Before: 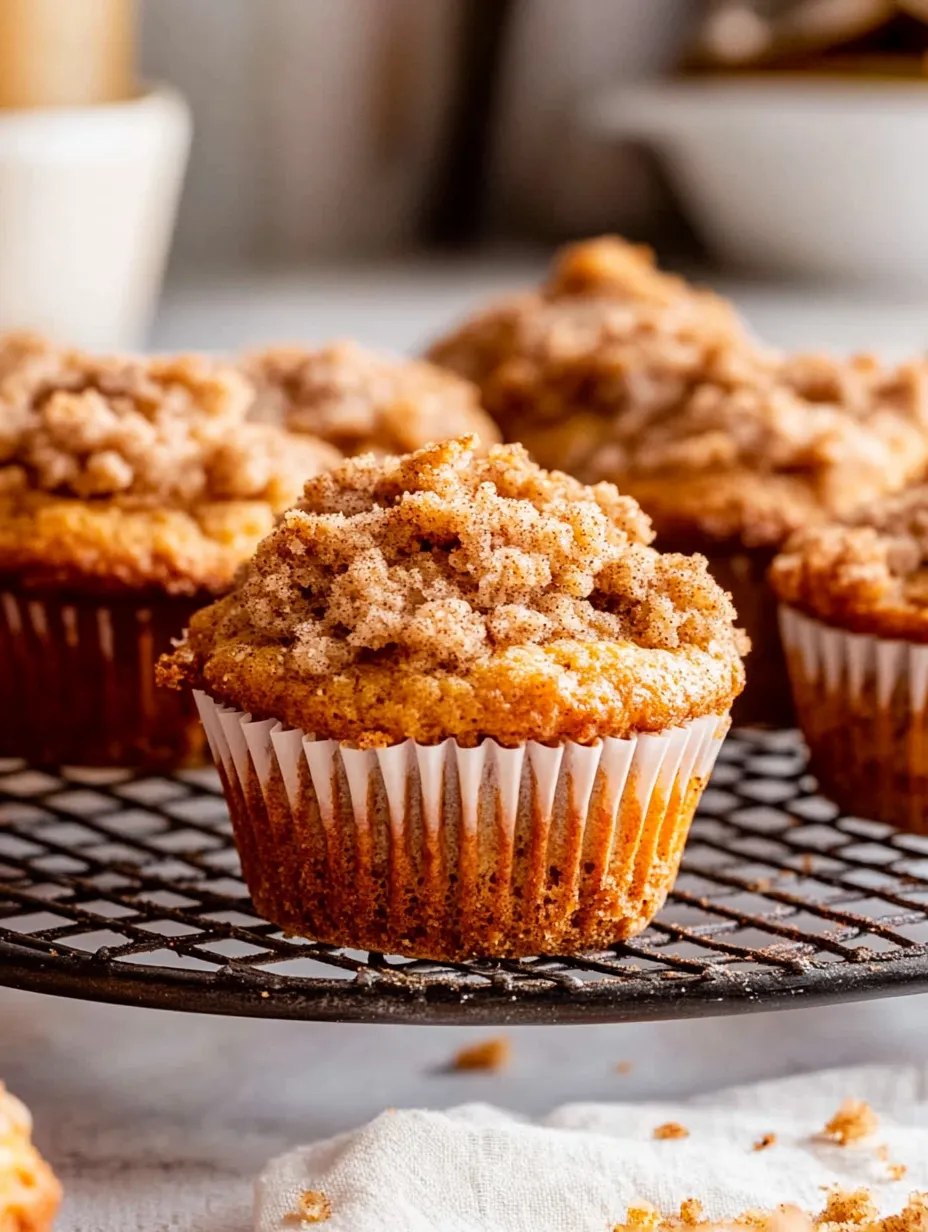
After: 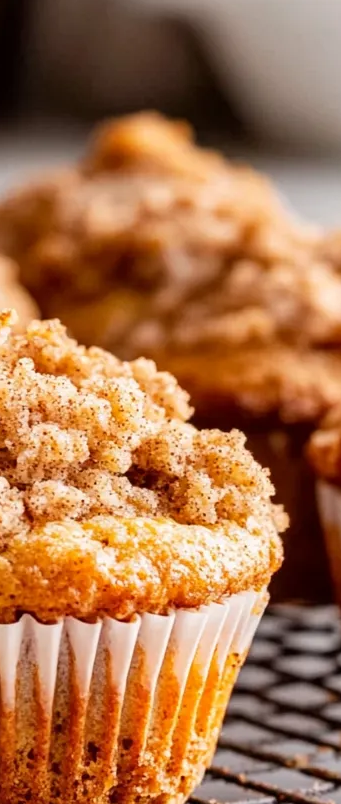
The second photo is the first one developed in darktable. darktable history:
crop and rotate: left 49.888%, top 10.141%, right 13.263%, bottom 24.541%
